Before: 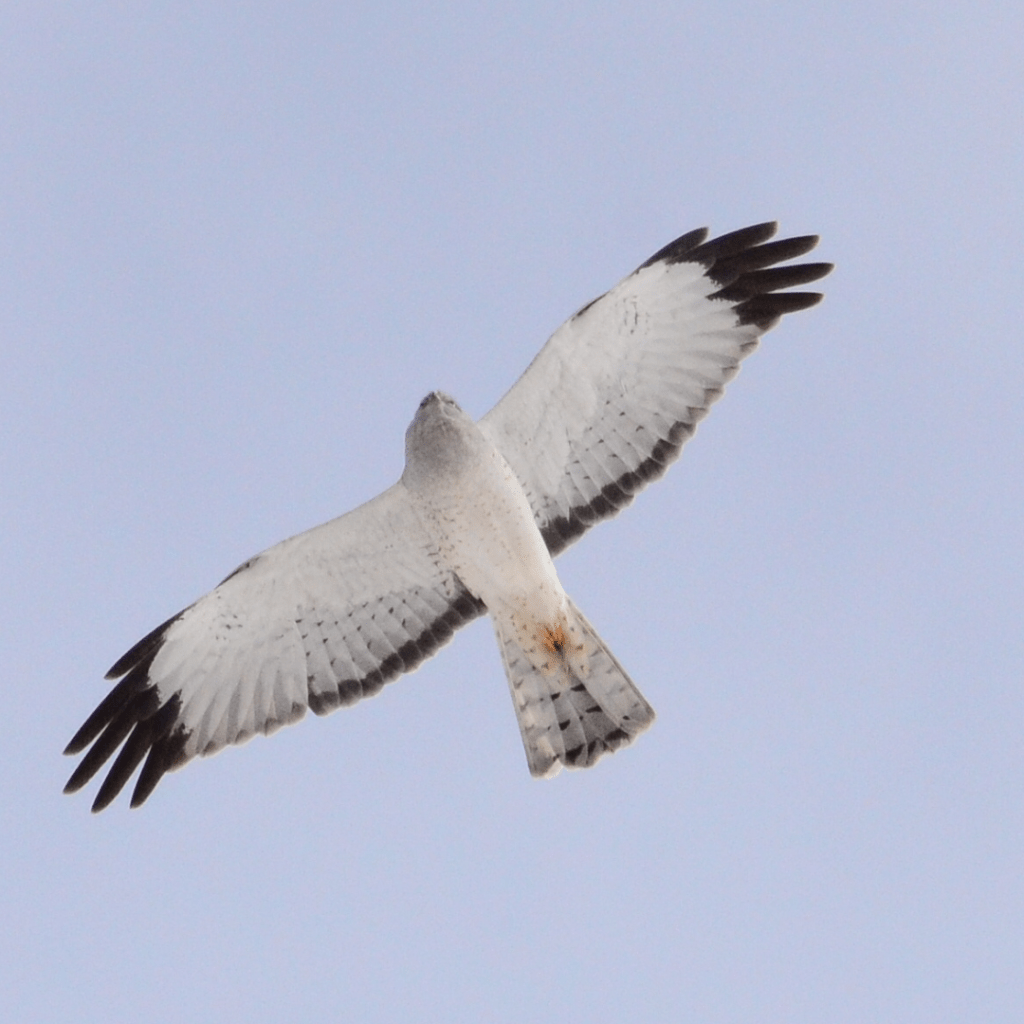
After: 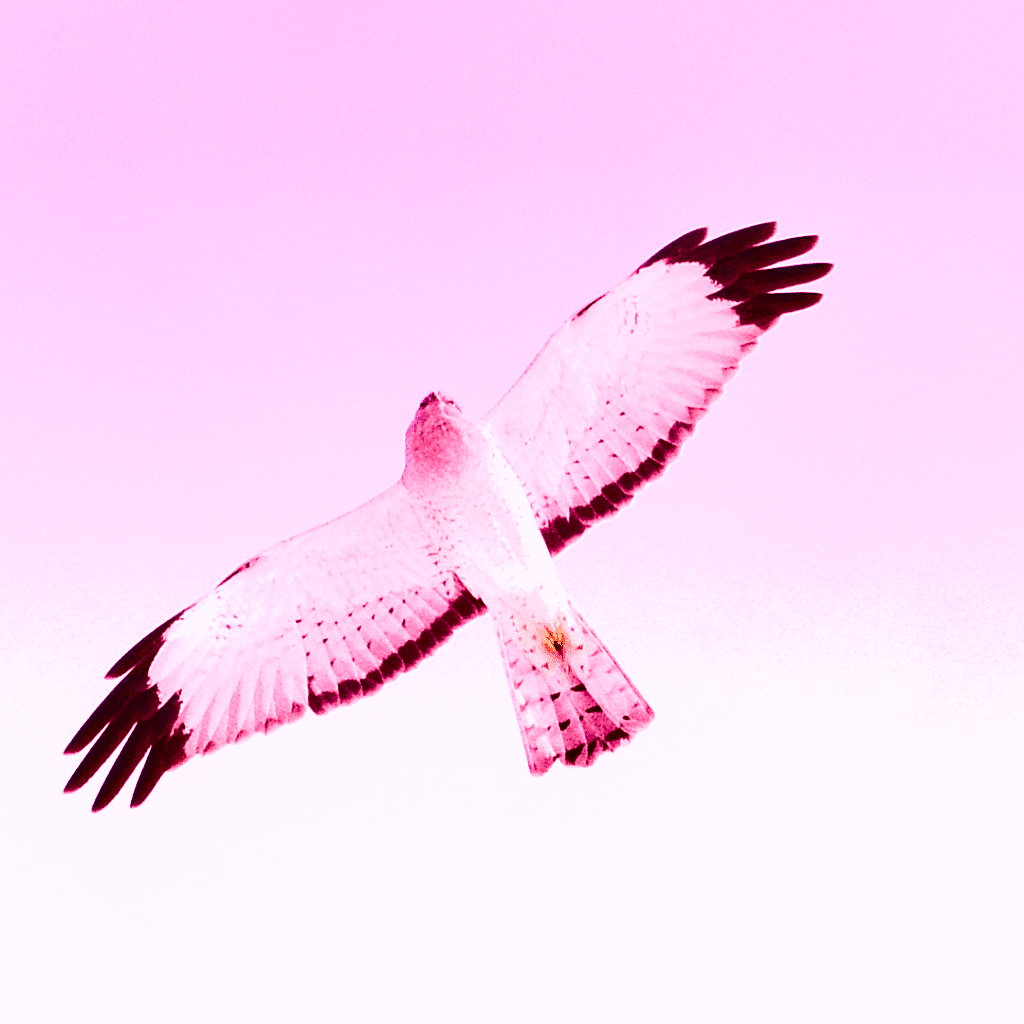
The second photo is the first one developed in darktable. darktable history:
sharpen: on, module defaults
base curve: curves: ch0 [(0, 0) (0.028, 0.03) (0.121, 0.232) (0.46, 0.748) (0.859, 0.968) (1, 1)], preserve colors none
shadows and highlights: low approximation 0.01, soften with gaussian
exposure: black level correction 0.005, exposure 0.014 EV, compensate highlight preservation false
white balance: red 2.322, blue 1.435
graduated density: on, module defaults
